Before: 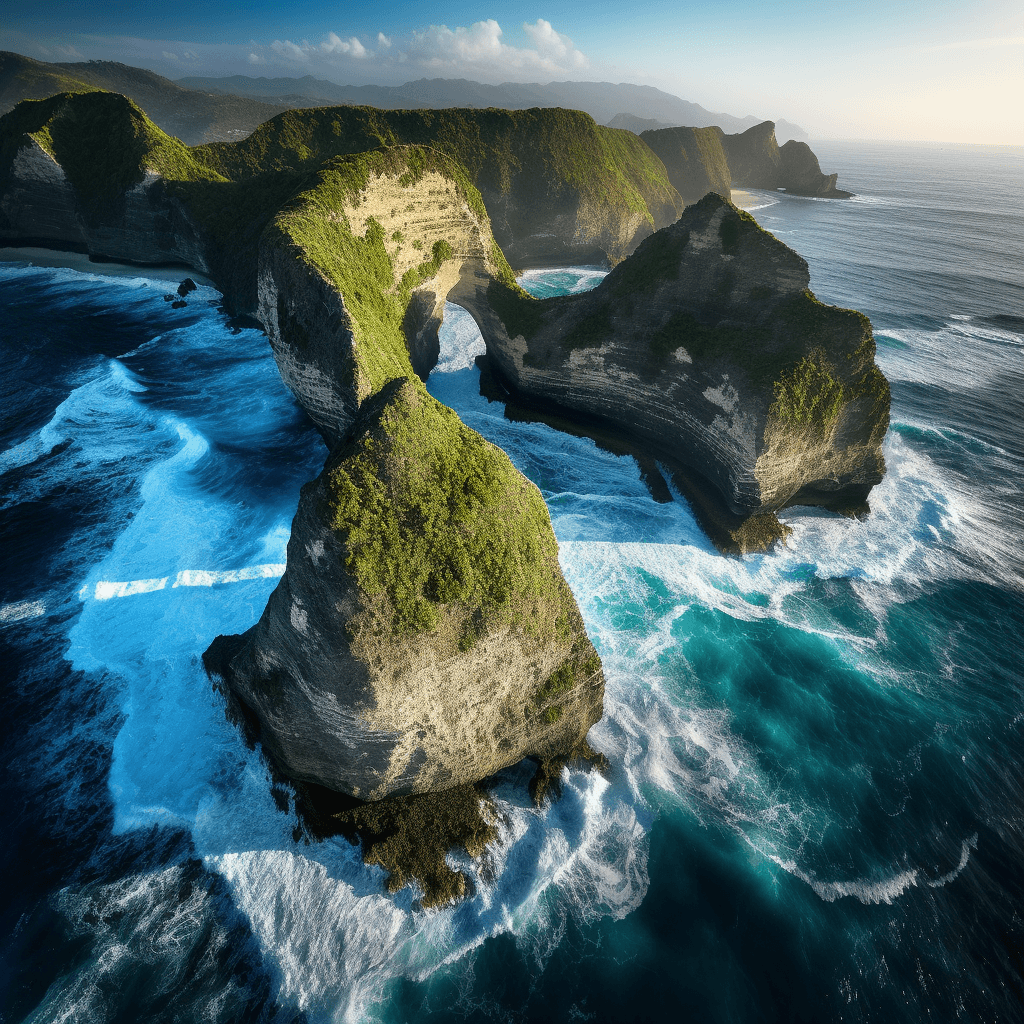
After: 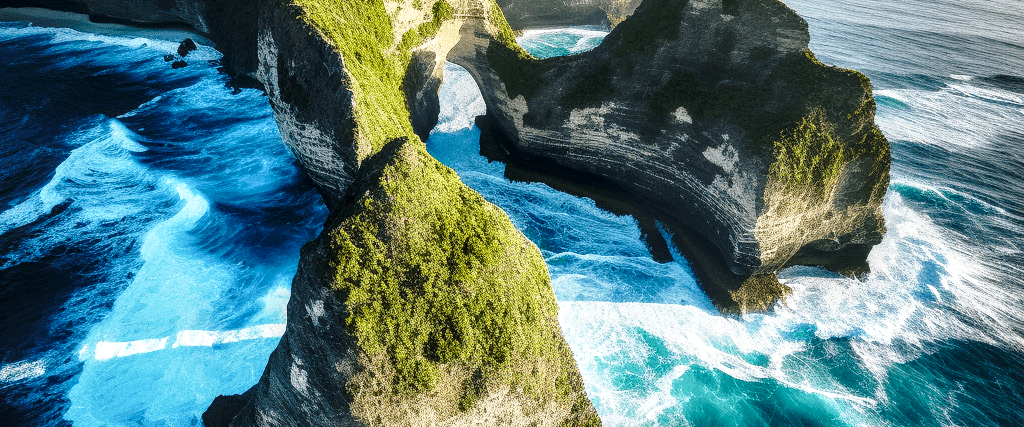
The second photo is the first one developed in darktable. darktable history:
base curve: curves: ch0 [(0, 0) (0.028, 0.03) (0.121, 0.232) (0.46, 0.748) (0.859, 0.968) (1, 1)], preserve colors none
crop and rotate: top 23.496%, bottom 34.742%
local contrast: detail 130%
